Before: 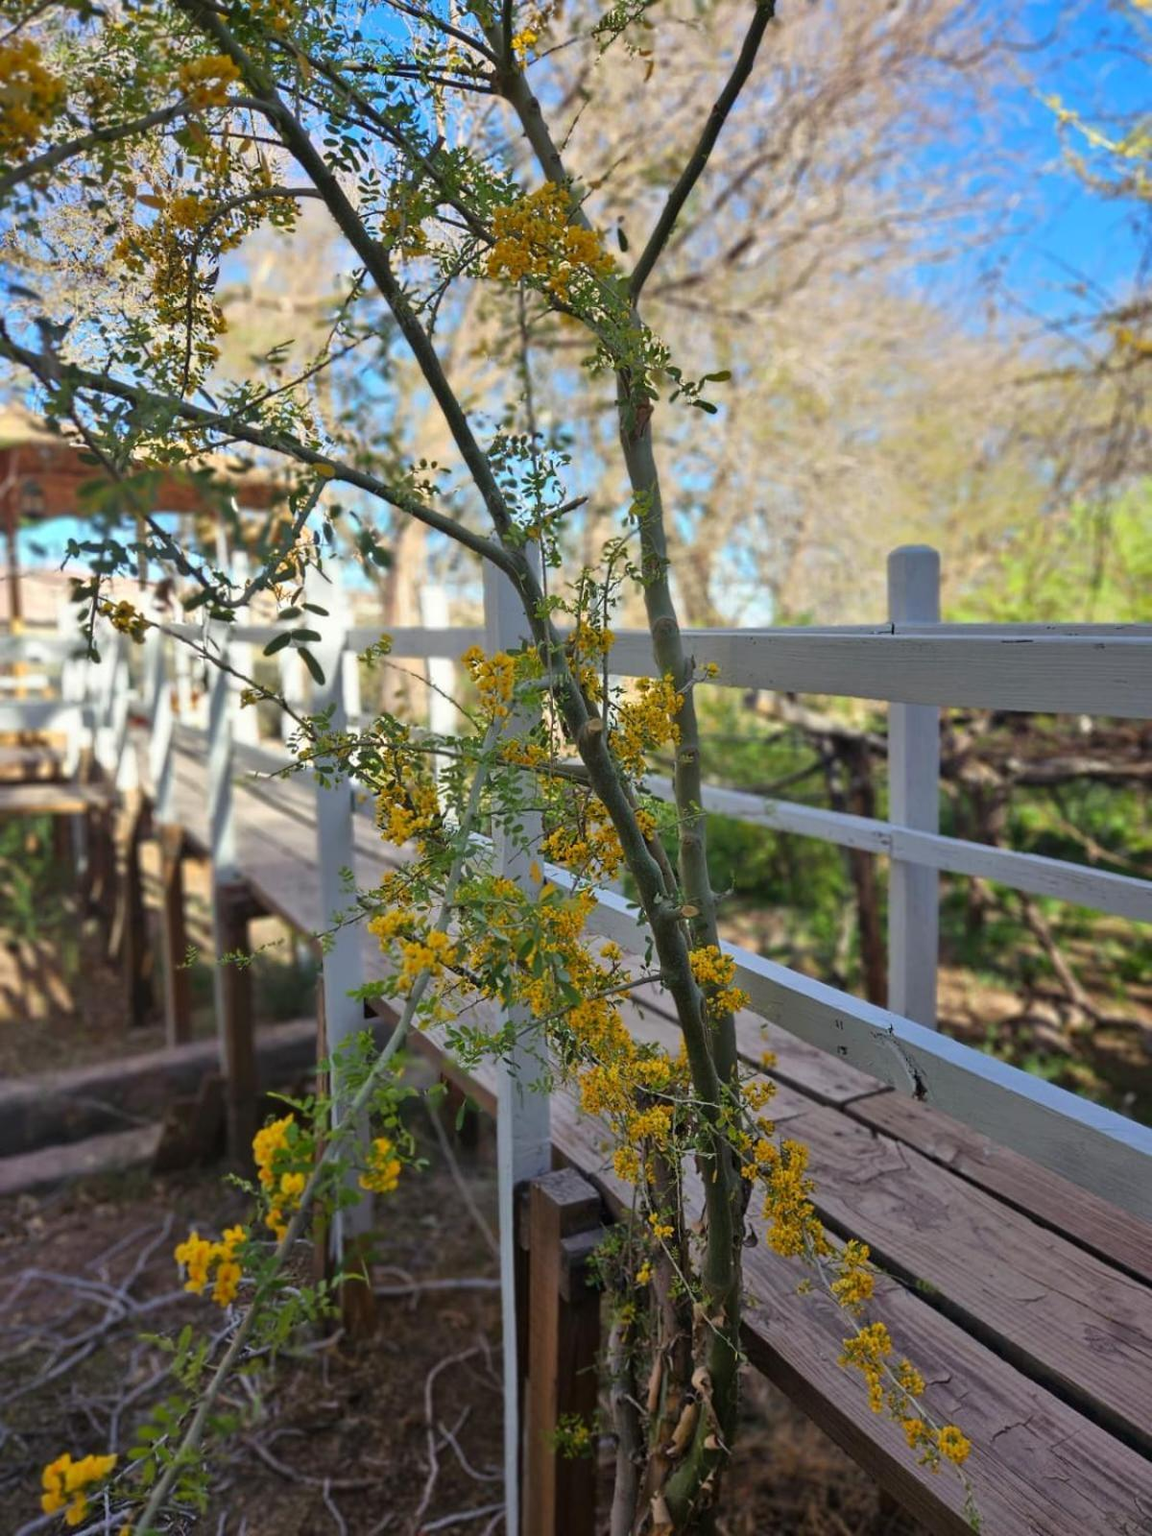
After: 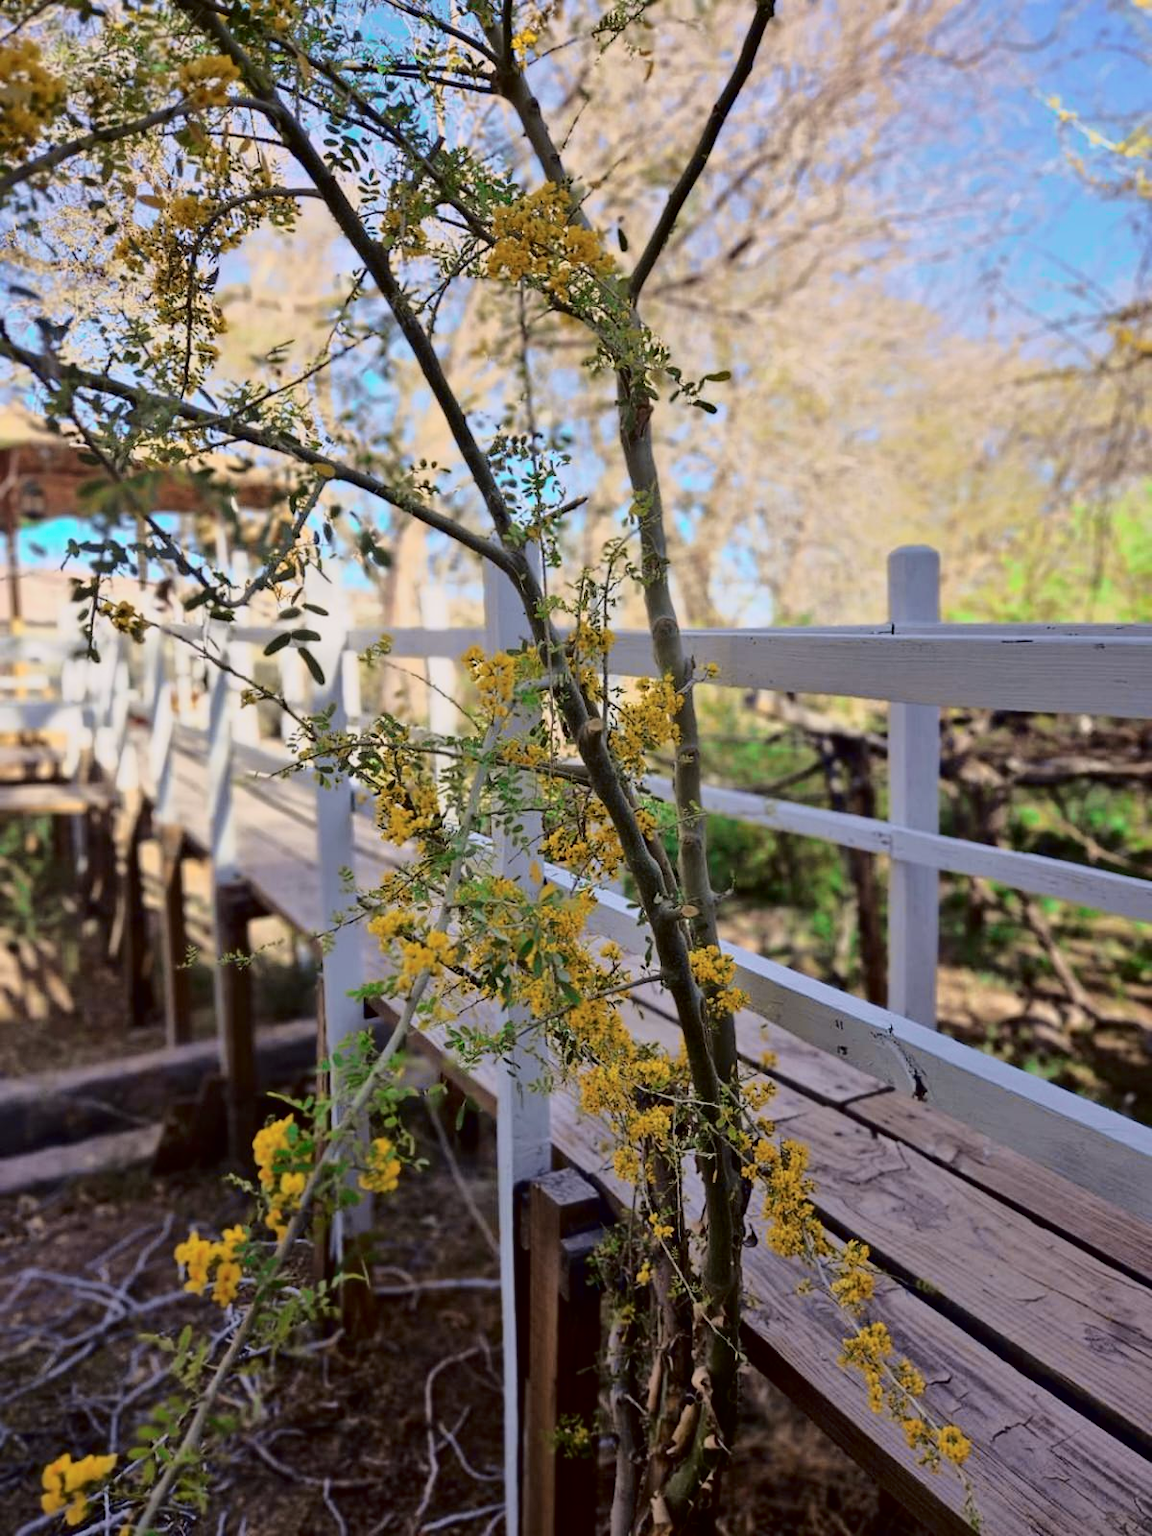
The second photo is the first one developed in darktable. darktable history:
tone curve: curves: ch0 [(0.003, 0.003) (0.104, 0.026) (0.236, 0.181) (0.401, 0.443) (0.495, 0.55) (0.625, 0.67) (0.819, 0.841) (0.96, 0.899)]; ch1 [(0, 0) (0.161, 0.092) (0.37, 0.302) (0.424, 0.402) (0.45, 0.466) (0.495, 0.51) (0.573, 0.571) (0.638, 0.641) (0.751, 0.741) (1, 1)]; ch2 [(0, 0) (0.352, 0.403) (0.466, 0.443) (0.524, 0.526) (0.56, 0.556) (1, 1)], color space Lab, independent channels, preserve colors none
